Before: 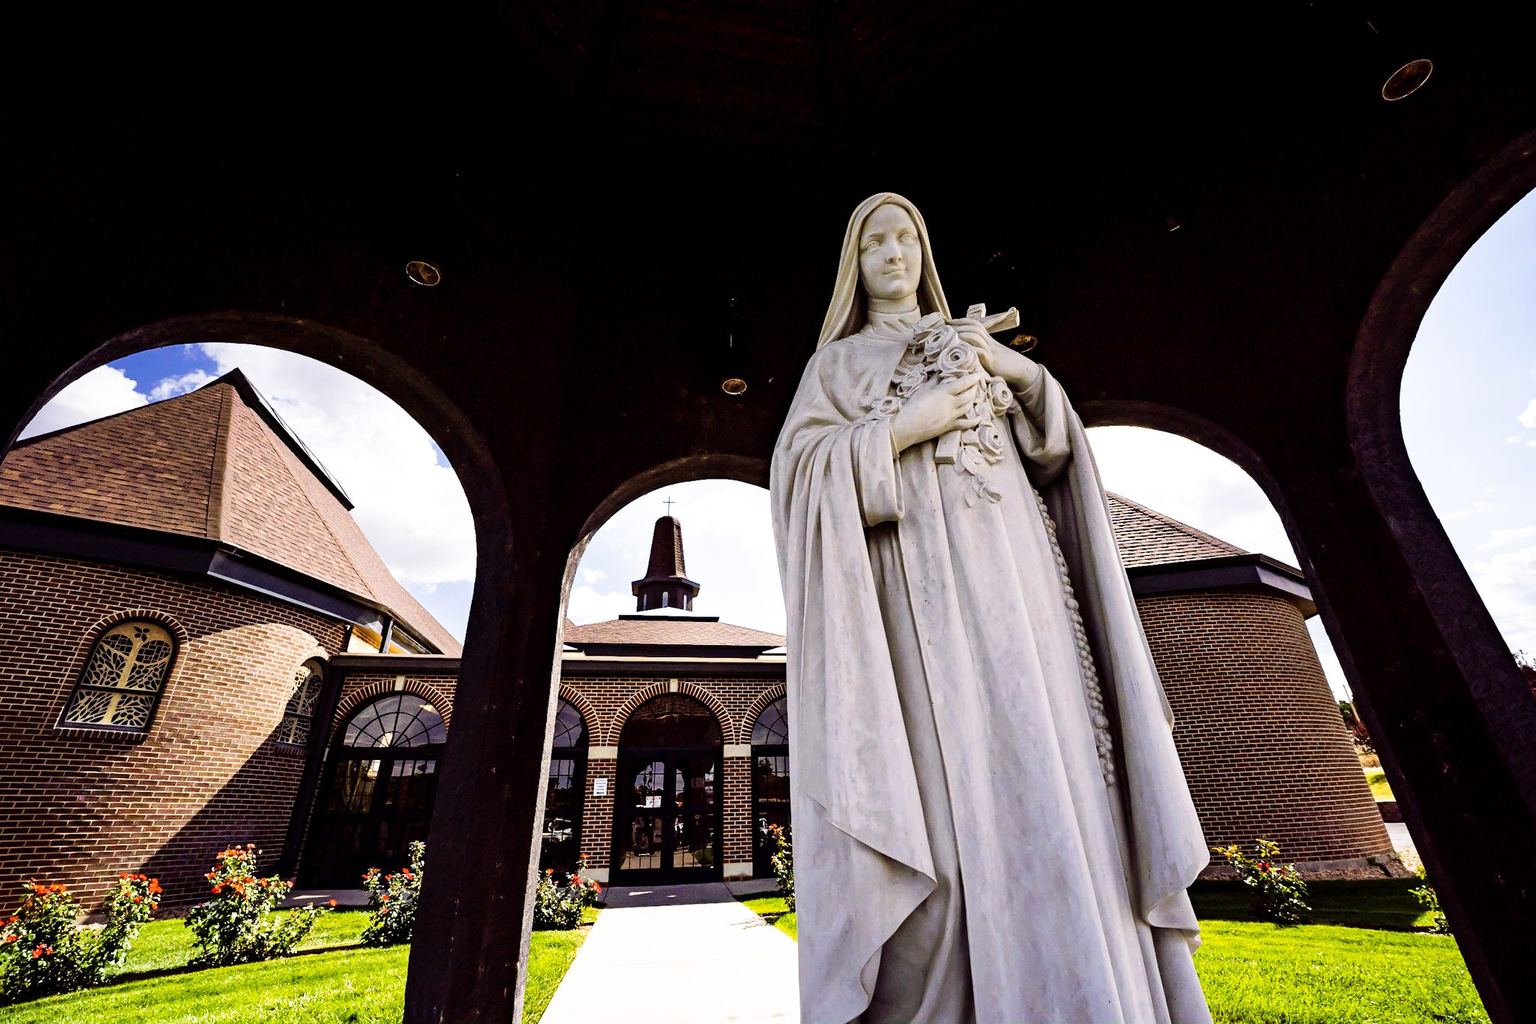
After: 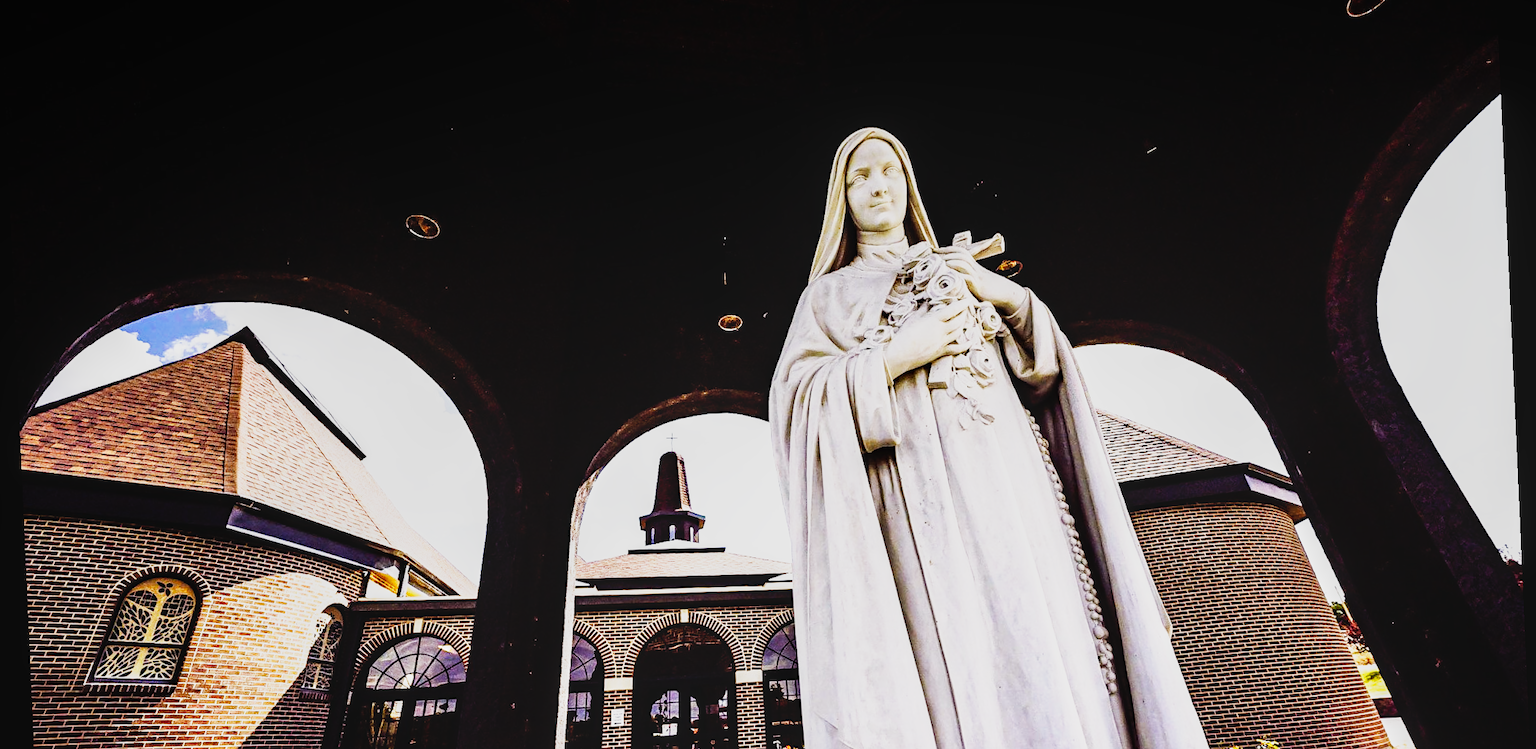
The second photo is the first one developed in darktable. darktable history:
local contrast: detail 110%
sharpen: amount 0.2
rotate and perspective: rotation -2.56°, automatic cropping off
crop and rotate: top 8.293%, bottom 20.996%
base curve: curves: ch0 [(0, 0) (0.007, 0.004) (0.027, 0.03) (0.046, 0.07) (0.207, 0.54) (0.442, 0.872) (0.673, 0.972) (1, 1)], preserve colors none
